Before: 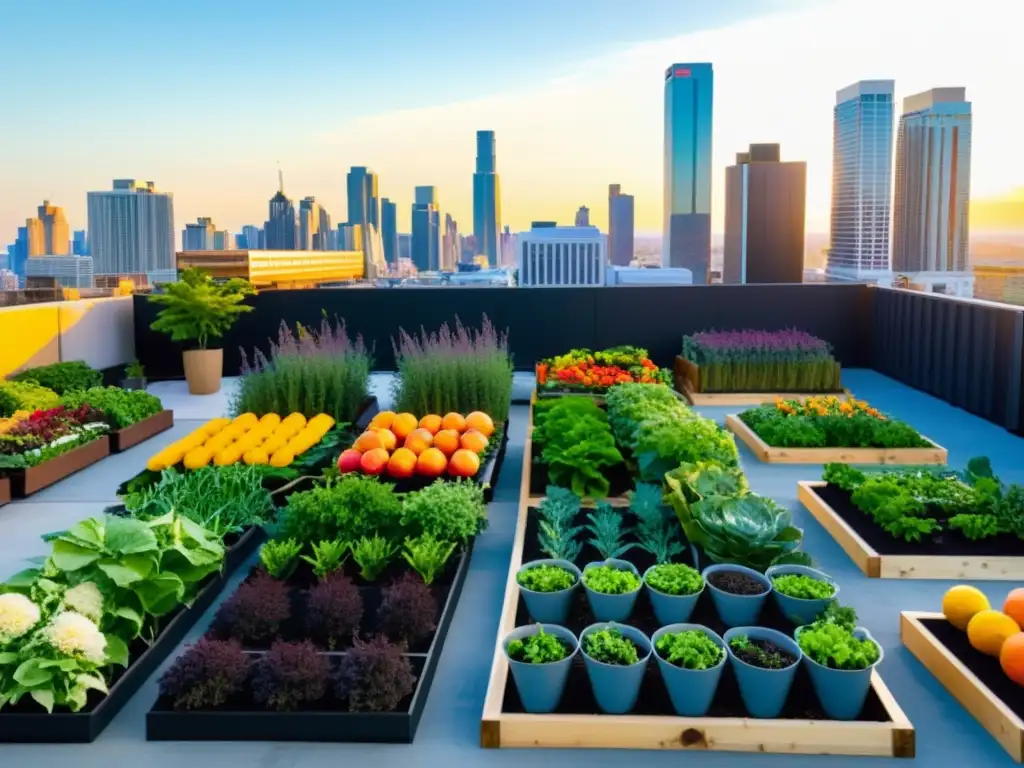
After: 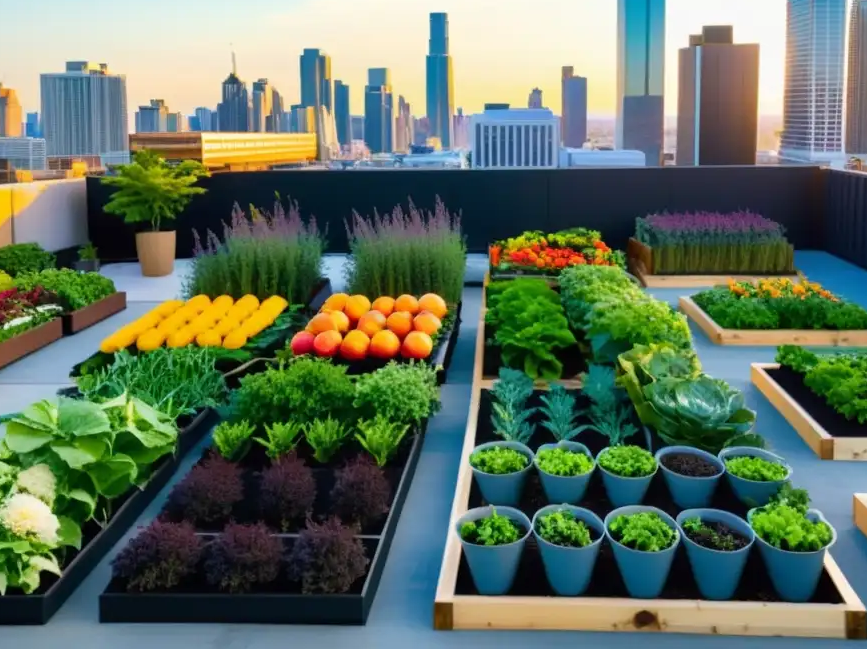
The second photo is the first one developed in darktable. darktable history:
crop and rotate: left 4.607%, top 15.475%, right 10.651%
